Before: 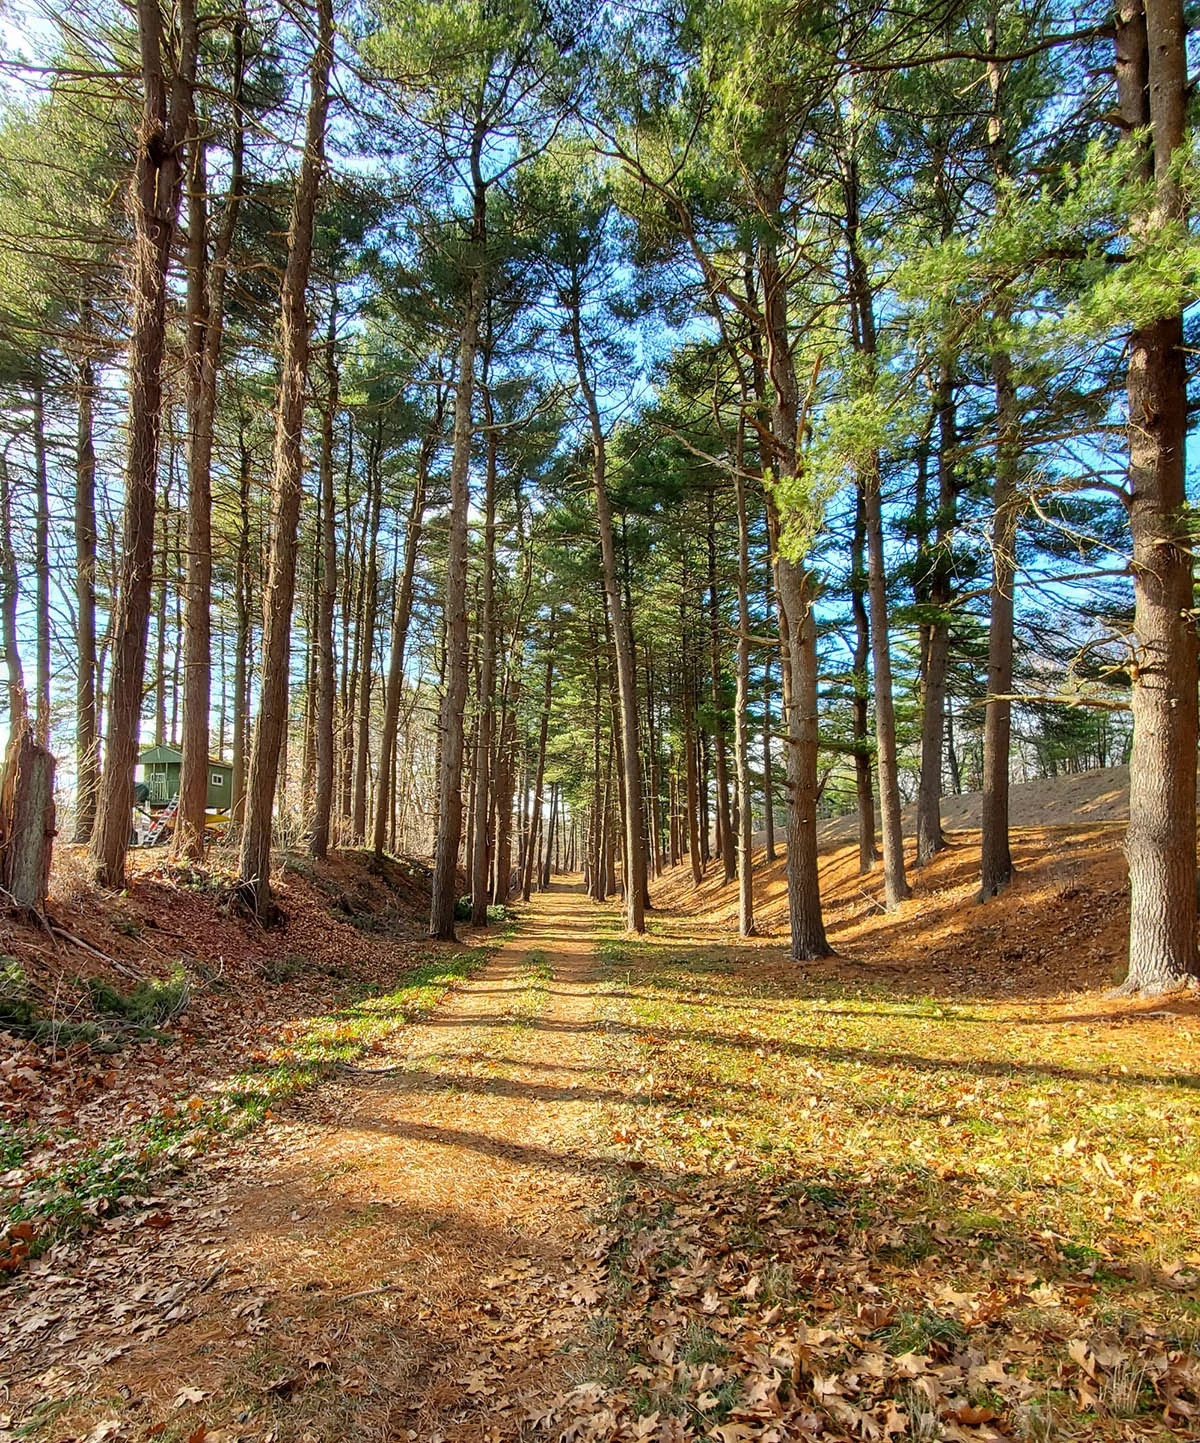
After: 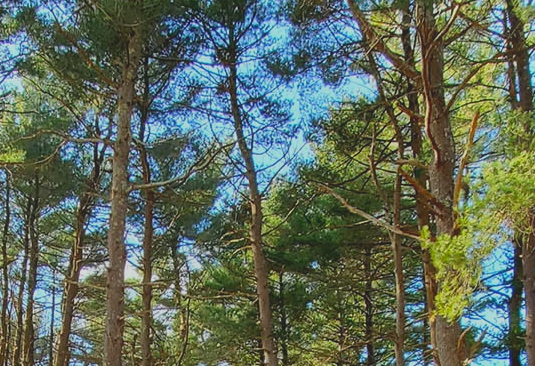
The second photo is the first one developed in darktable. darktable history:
local contrast: detail 69%
crop: left 28.627%, top 16.822%, right 26.754%, bottom 57.76%
